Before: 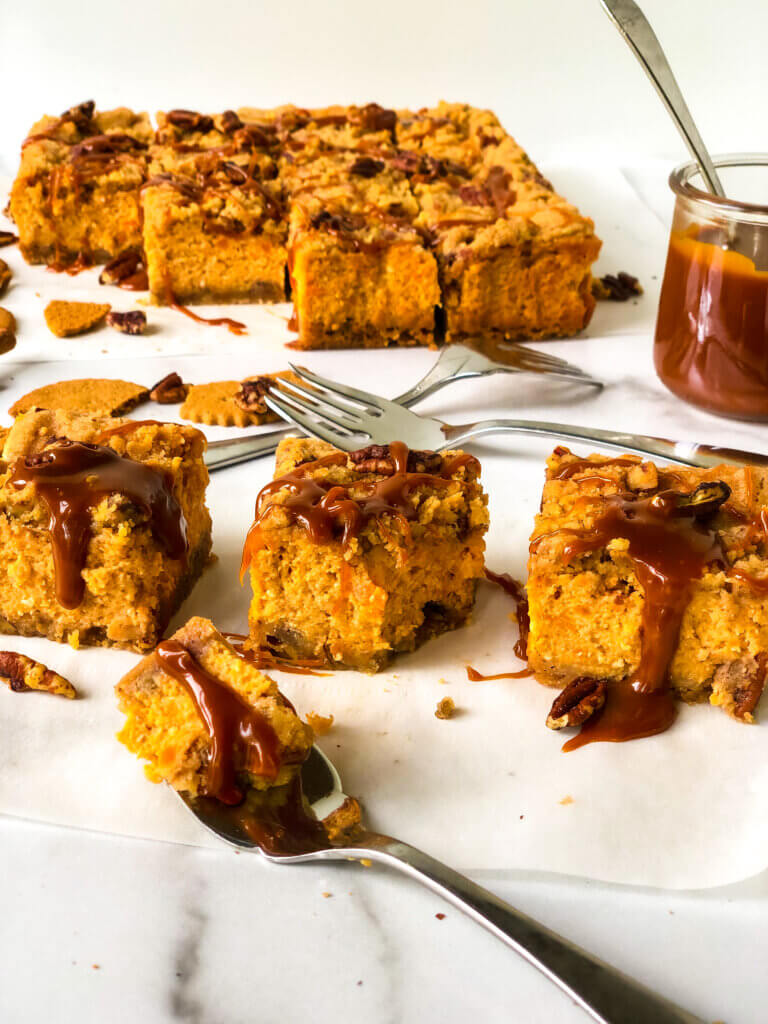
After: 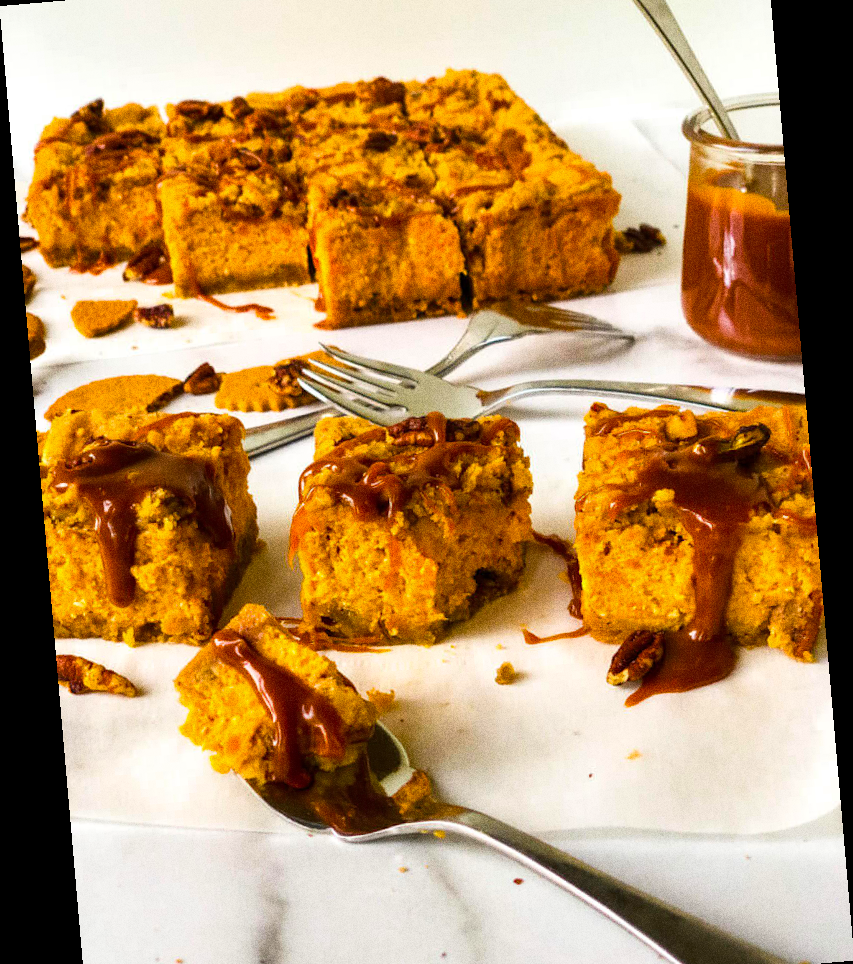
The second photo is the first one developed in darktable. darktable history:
color balance rgb: perceptual saturation grading › global saturation 30%, global vibrance 10%
crop and rotate: top 5.609%, bottom 5.609%
grain: coarseness 0.09 ISO, strength 40%
rotate and perspective: rotation -4.98°, automatic cropping off
